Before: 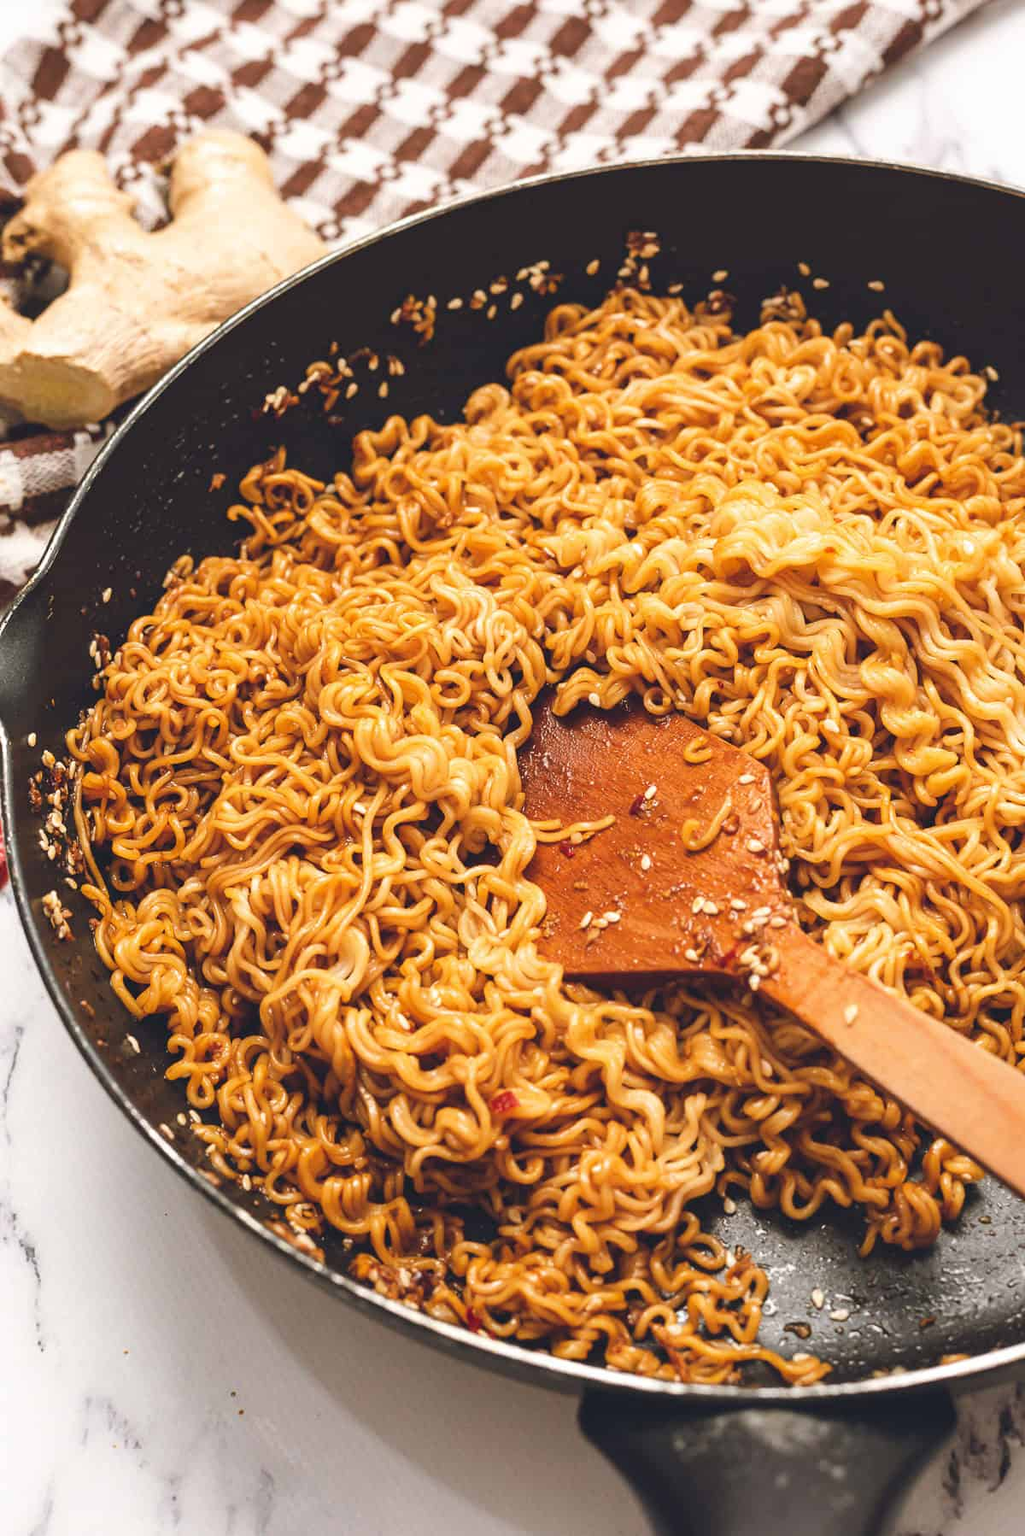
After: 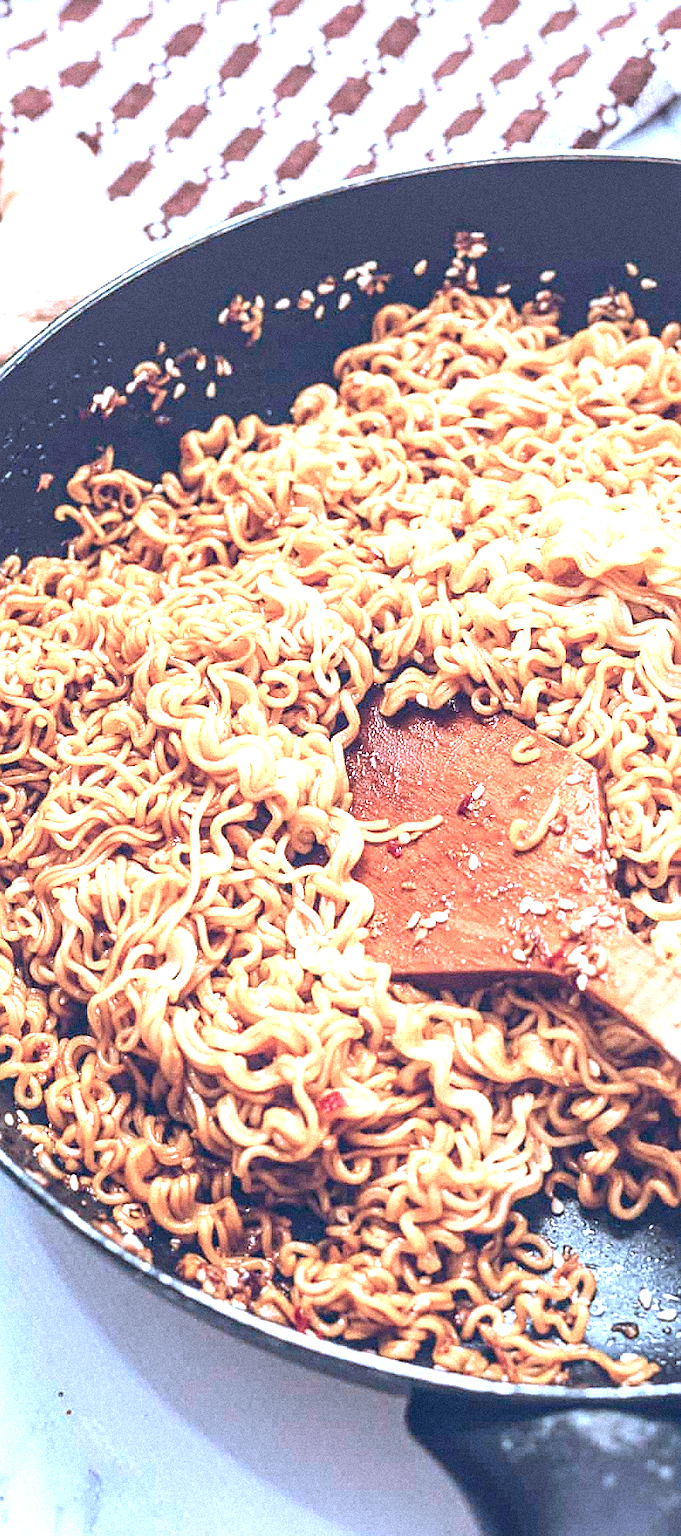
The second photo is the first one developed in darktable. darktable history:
grain: strength 35%, mid-tones bias 0%
sharpen: on, module defaults
color calibration: illuminant as shot in camera, x 0.462, y 0.419, temperature 2651.64 K
crop: left 16.899%, right 16.556%
white balance: red 1.138, green 0.996, blue 0.812
exposure: black level correction 0, exposure 1 EV, compensate exposure bias true, compensate highlight preservation false
local contrast: on, module defaults
